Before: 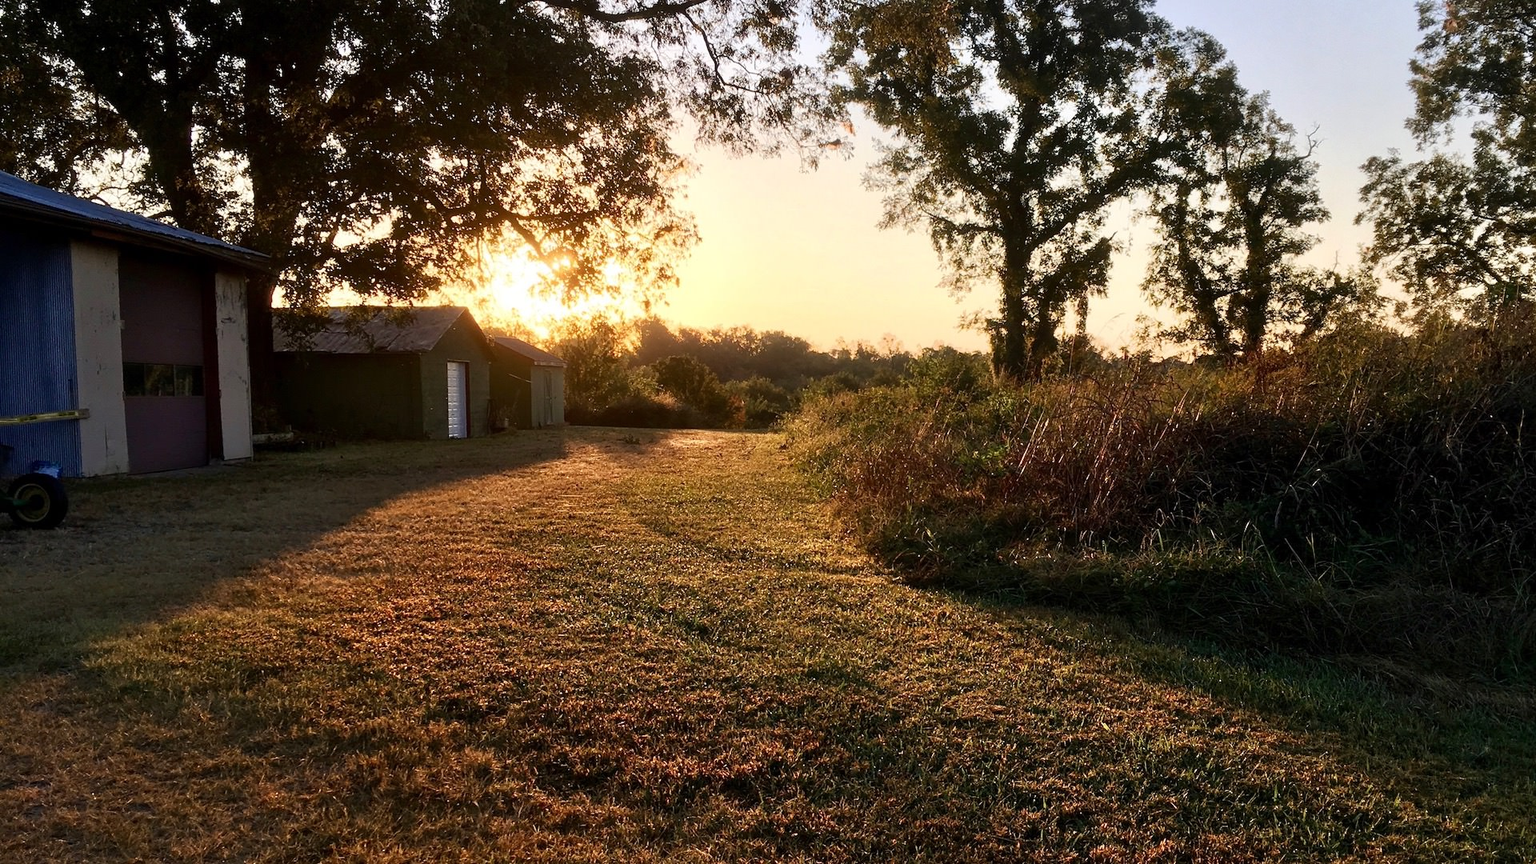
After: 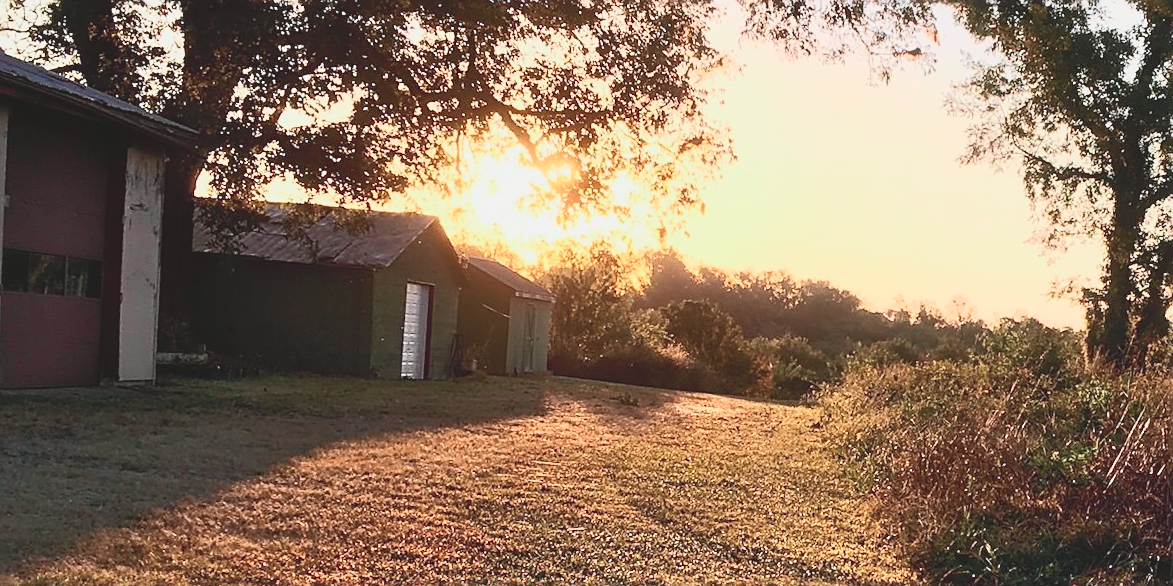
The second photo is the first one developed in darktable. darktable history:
contrast brightness saturation: contrast -0.15, brightness 0.05, saturation -0.12
tone curve: curves: ch0 [(0, 0.026) (0.172, 0.194) (0.398, 0.437) (0.469, 0.544) (0.612, 0.741) (0.845, 0.926) (1, 0.968)]; ch1 [(0, 0) (0.437, 0.453) (0.472, 0.467) (0.502, 0.502) (0.531, 0.546) (0.574, 0.583) (0.617, 0.64) (0.699, 0.749) (0.859, 0.919) (1, 1)]; ch2 [(0, 0) (0.33, 0.301) (0.421, 0.443) (0.476, 0.502) (0.511, 0.504) (0.553, 0.553) (0.595, 0.586) (0.664, 0.664) (1, 1)], color space Lab, independent channels, preserve colors none
crop and rotate: angle -4.99°, left 2.122%, top 6.945%, right 27.566%, bottom 30.519%
sharpen: on, module defaults
